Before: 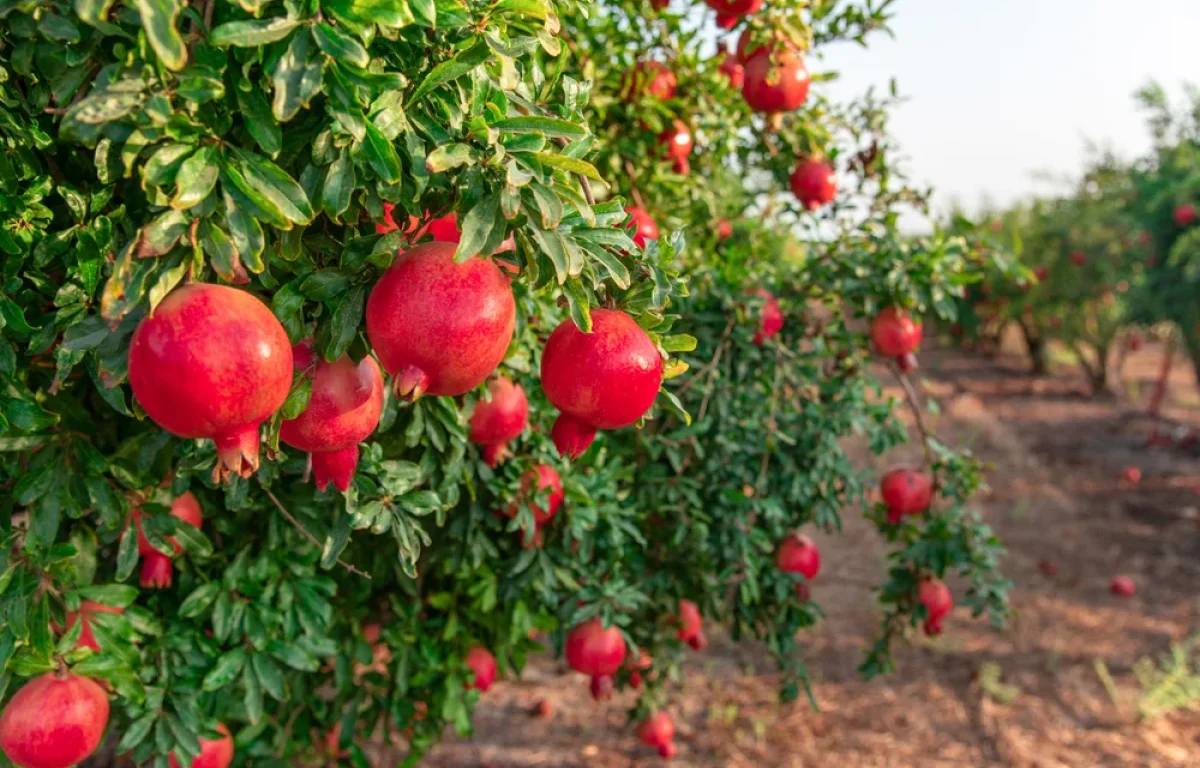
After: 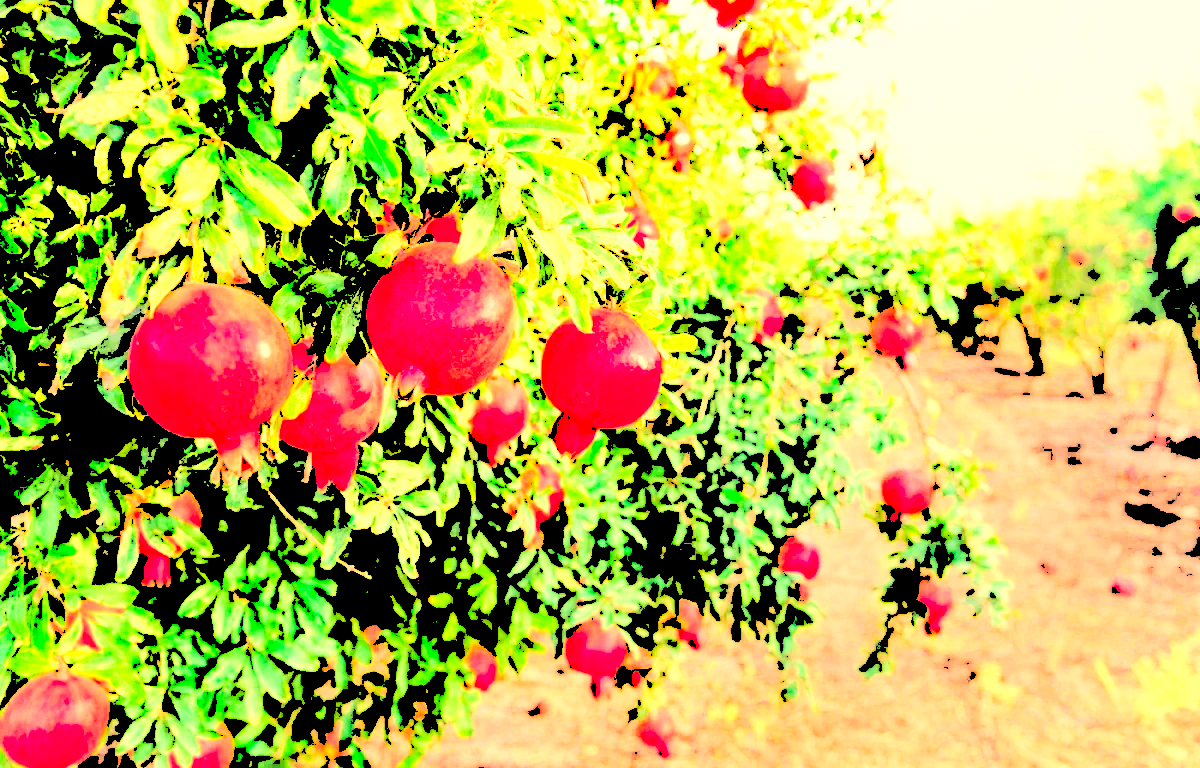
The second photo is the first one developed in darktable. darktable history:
white balance: red 1.138, green 0.996, blue 0.812
levels: levels [0.246, 0.246, 0.506]
